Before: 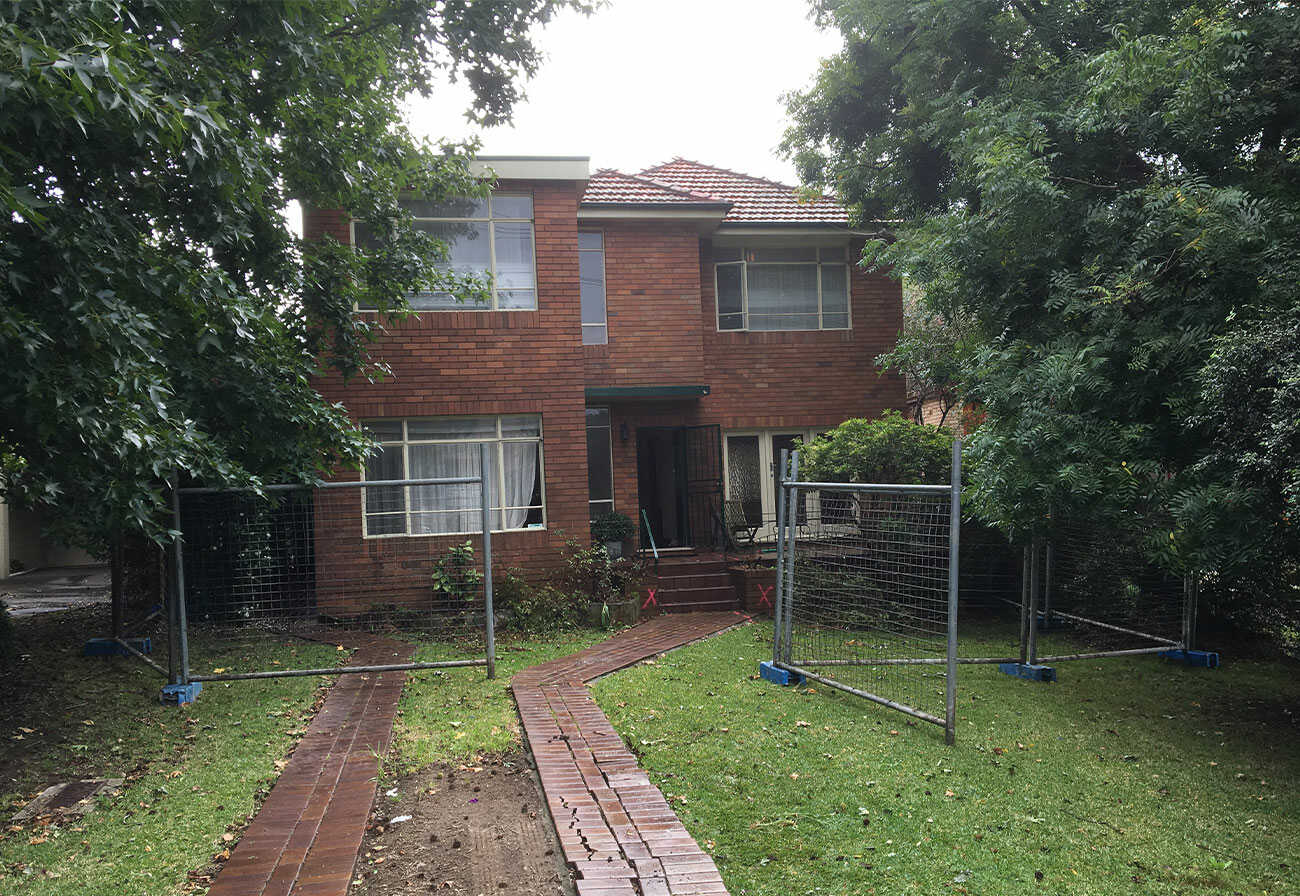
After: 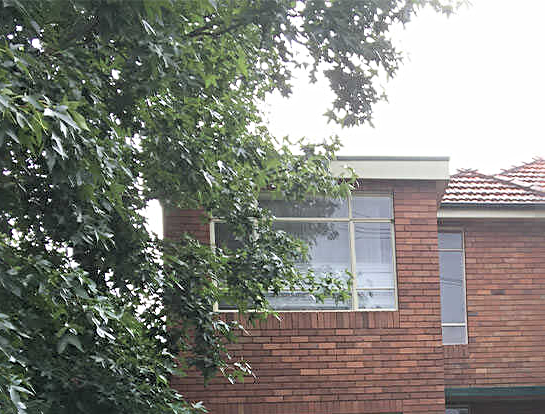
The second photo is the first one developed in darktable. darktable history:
contrast brightness saturation: contrast 0.14, brightness 0.21
sharpen: radius 4
crop and rotate: left 10.817%, top 0.062%, right 47.194%, bottom 53.626%
